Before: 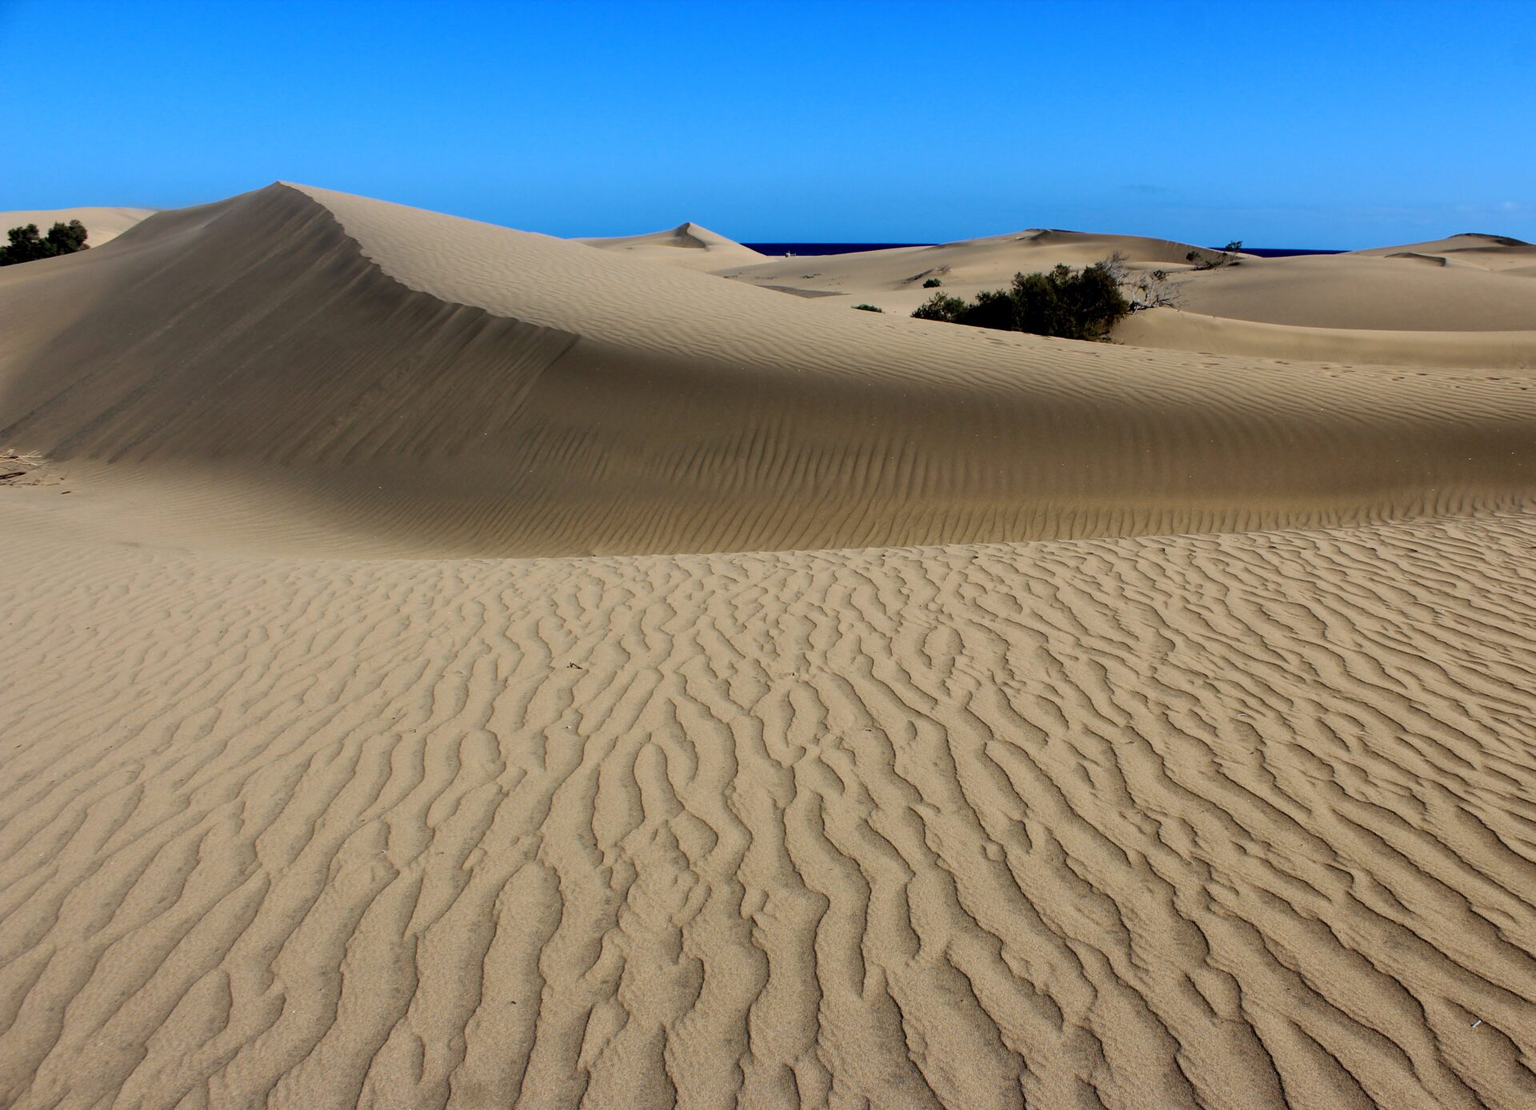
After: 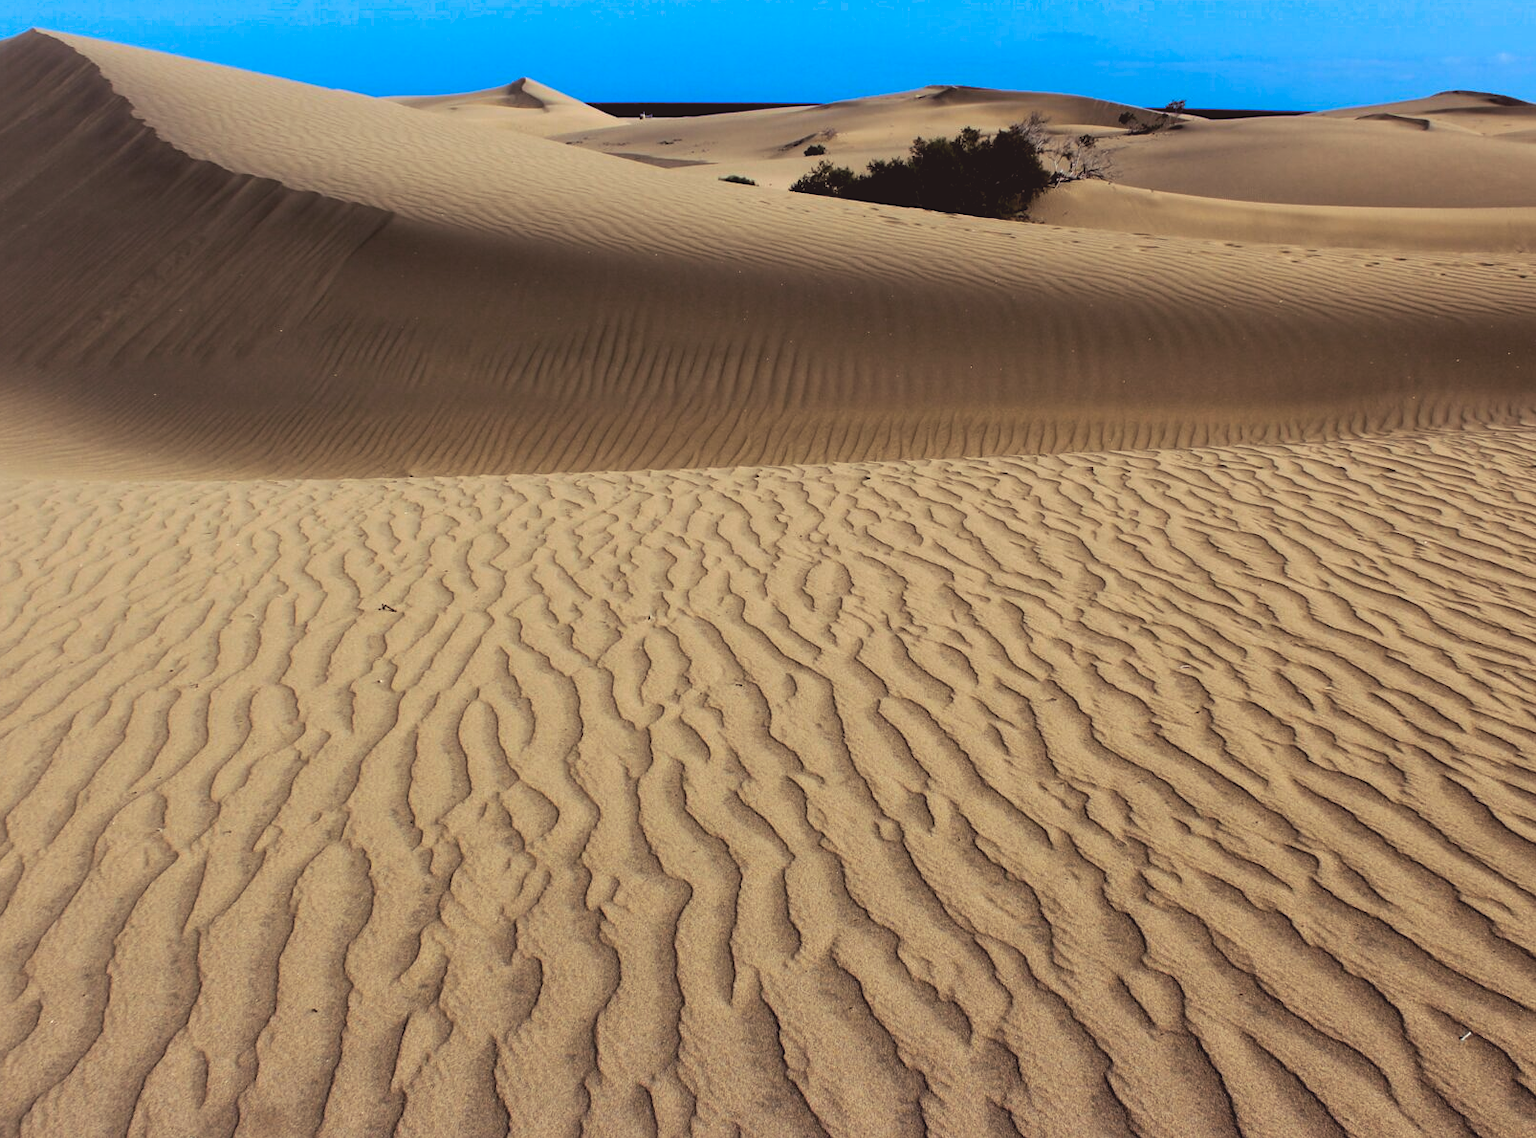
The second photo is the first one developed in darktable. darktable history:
contrast brightness saturation: contrast -0.19, saturation 0.19
split-toning: shadows › saturation 0.24, highlights › hue 54°, highlights › saturation 0.24
crop: left 16.315%, top 14.246%
color balance rgb: shadows lift › chroma 2.79%, shadows lift › hue 190.66°, power › hue 171.85°, highlights gain › chroma 2.16%, highlights gain › hue 75.26°, global offset › luminance -0.51%, perceptual saturation grading › highlights -33.8%, perceptual saturation grading › mid-tones 14.98%, perceptual saturation grading › shadows 48.43%, perceptual brilliance grading › highlights 15.68%, perceptual brilliance grading › mid-tones 6.62%, perceptual brilliance grading › shadows -14.98%, global vibrance 11.32%, contrast 5.05%
